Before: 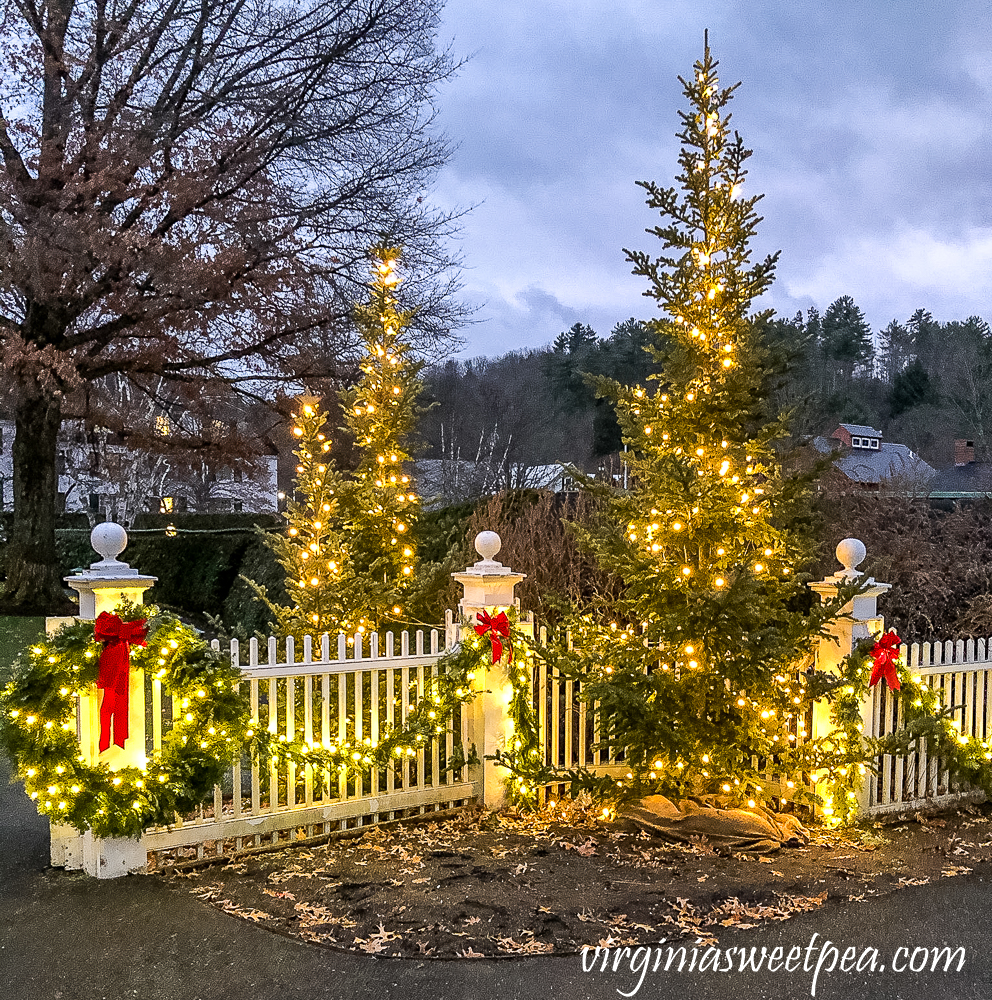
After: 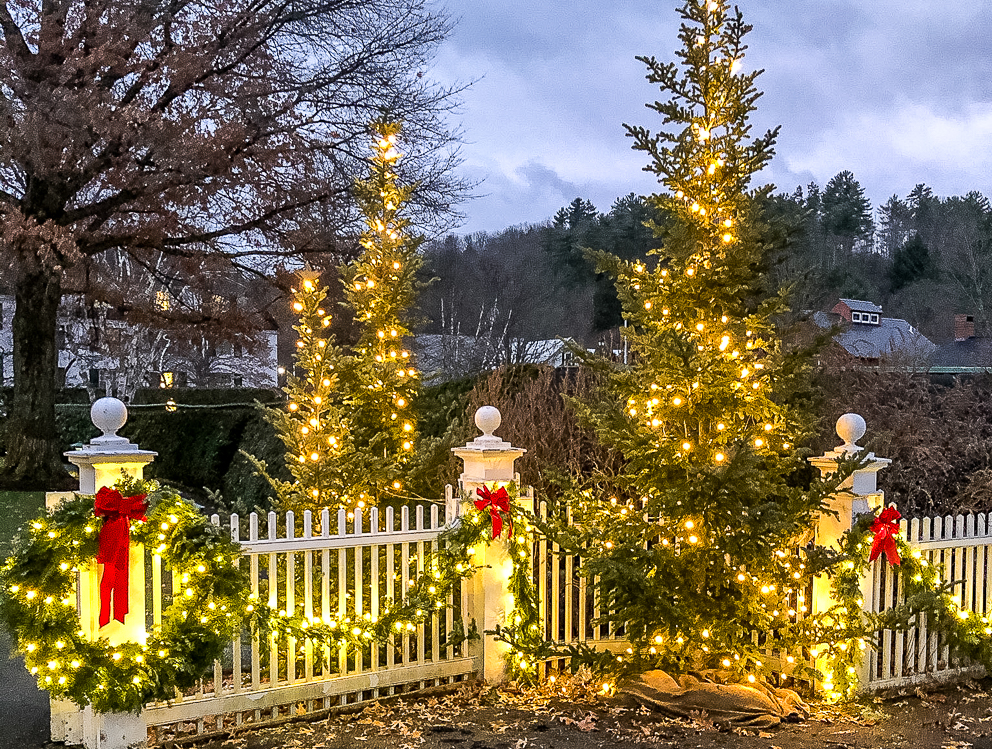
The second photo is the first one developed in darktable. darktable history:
crop and rotate: top 12.506%, bottom 12.564%
